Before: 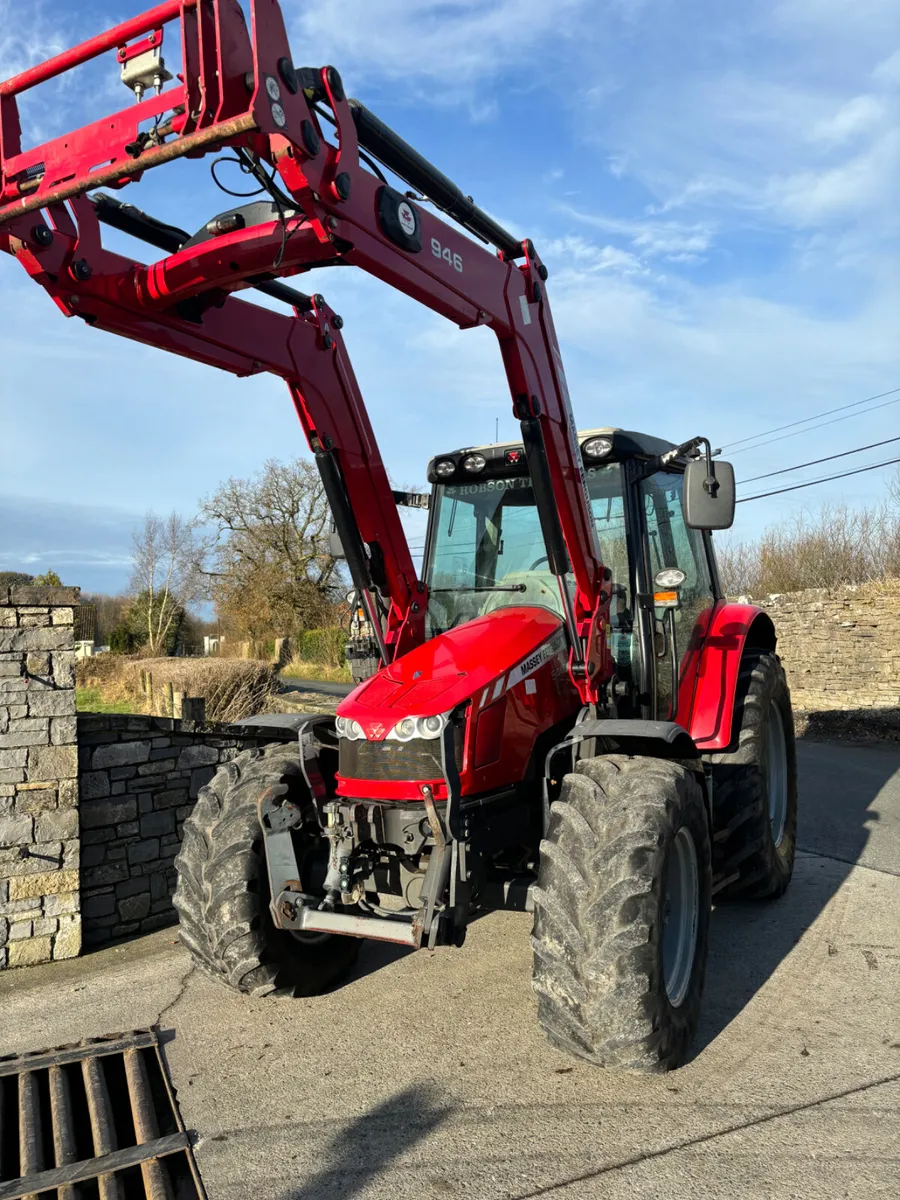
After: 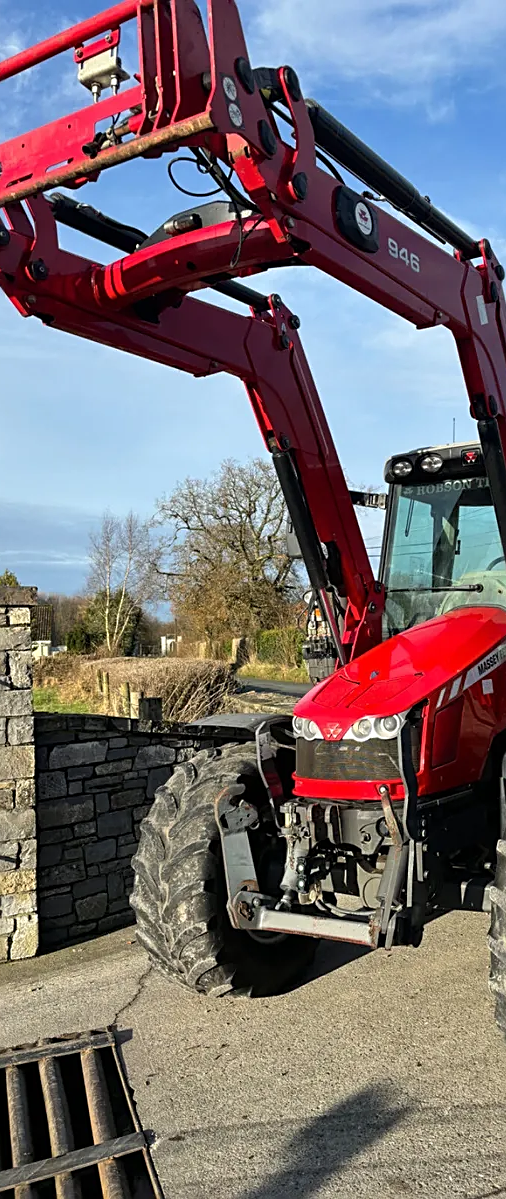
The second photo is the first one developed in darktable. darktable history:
crop: left 4.886%, right 38.807%
sharpen: on, module defaults
